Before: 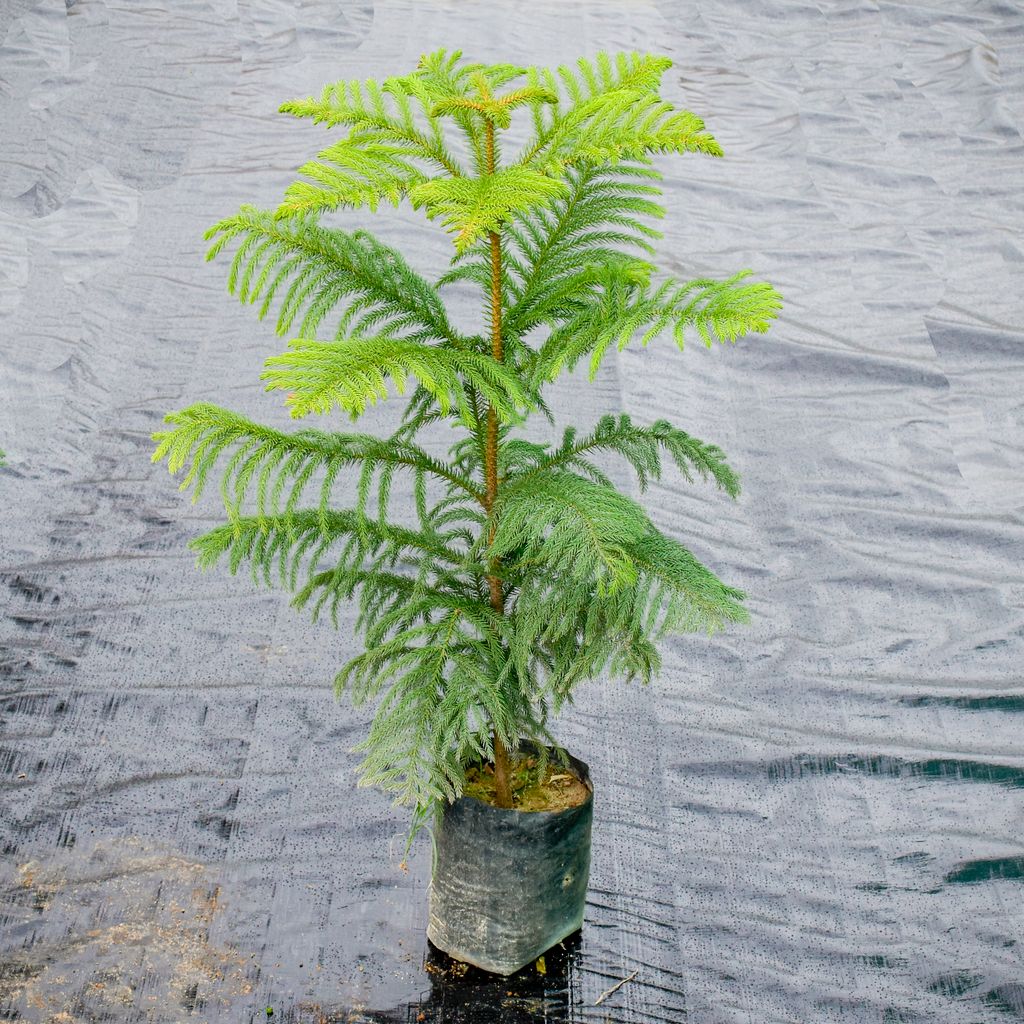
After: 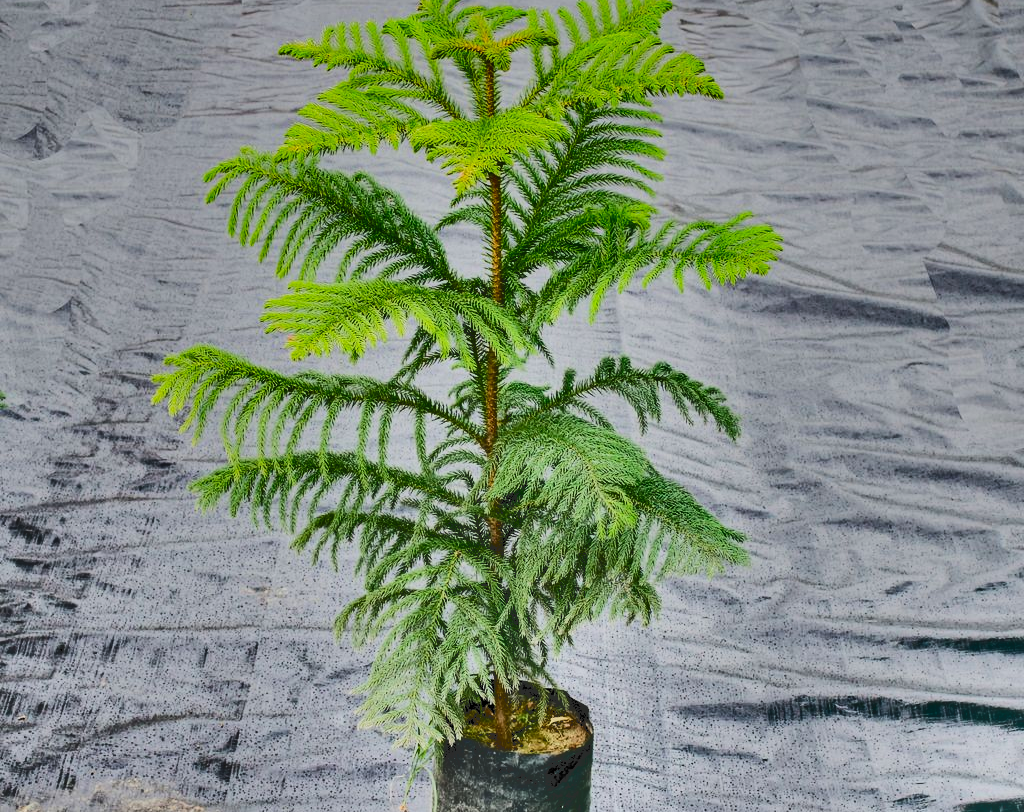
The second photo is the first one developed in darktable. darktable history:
crop and rotate: top 5.668%, bottom 14.964%
shadows and highlights: shadows 21.03, highlights -80.8, soften with gaussian
exposure: compensate exposure bias true, compensate highlight preservation false
tone curve: curves: ch0 [(0, 0) (0.003, 0.195) (0.011, 0.196) (0.025, 0.196) (0.044, 0.196) (0.069, 0.196) (0.1, 0.196) (0.136, 0.197) (0.177, 0.207) (0.224, 0.224) (0.277, 0.268) (0.335, 0.336) (0.399, 0.424) (0.468, 0.533) (0.543, 0.632) (0.623, 0.715) (0.709, 0.789) (0.801, 0.85) (0.898, 0.906) (1, 1)], color space Lab, independent channels, preserve colors none
filmic rgb: middle gray luminance 10.03%, black relative exposure -8.62 EV, white relative exposure 3.33 EV, threshold 2.99 EV, target black luminance 0%, hardness 5.2, latitude 44.56%, contrast 1.302, highlights saturation mix 6.03%, shadows ↔ highlights balance 23.79%, enable highlight reconstruction true
